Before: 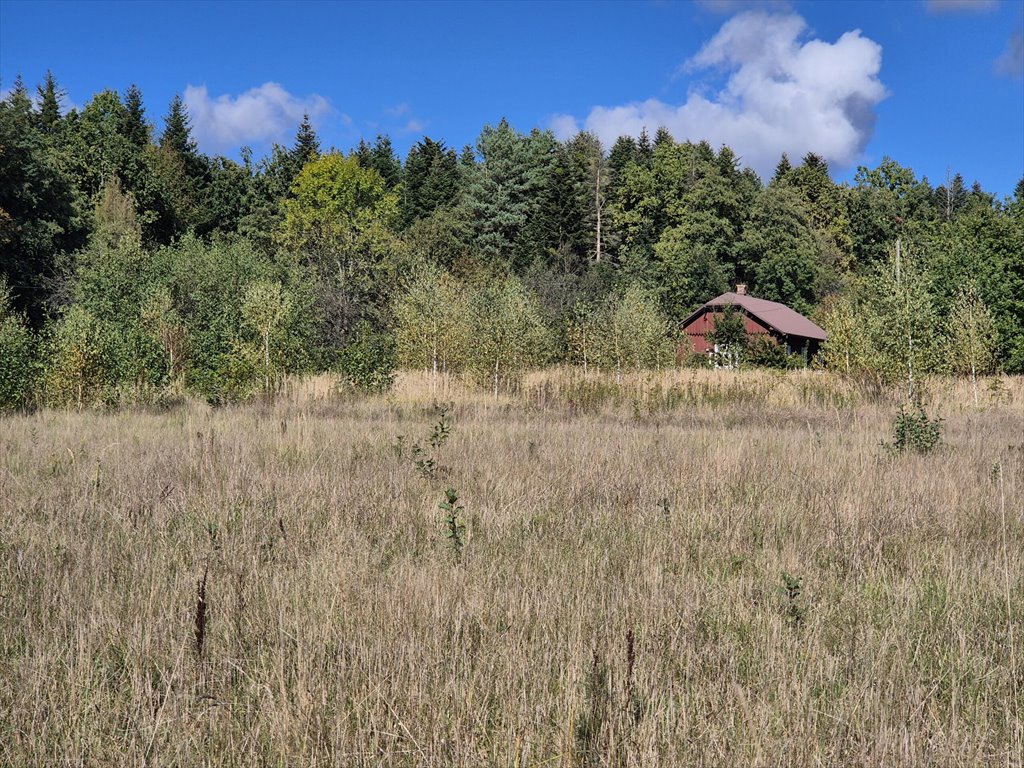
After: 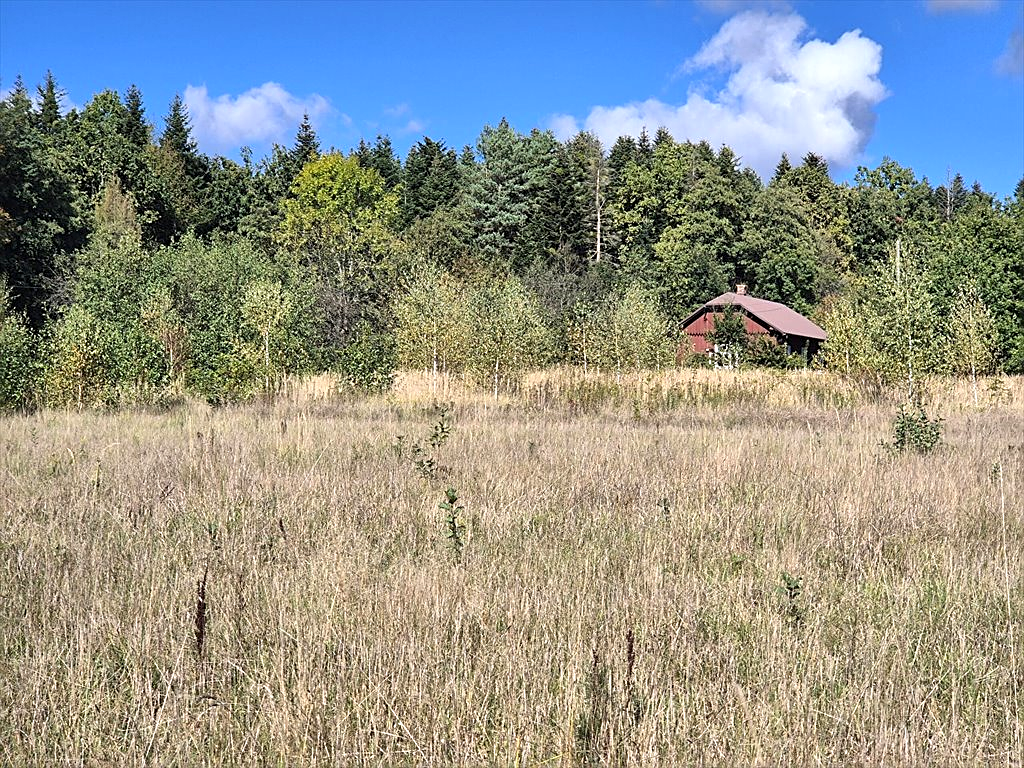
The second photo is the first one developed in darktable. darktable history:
sharpen: on, module defaults
exposure: exposure 0.604 EV, compensate highlight preservation false
